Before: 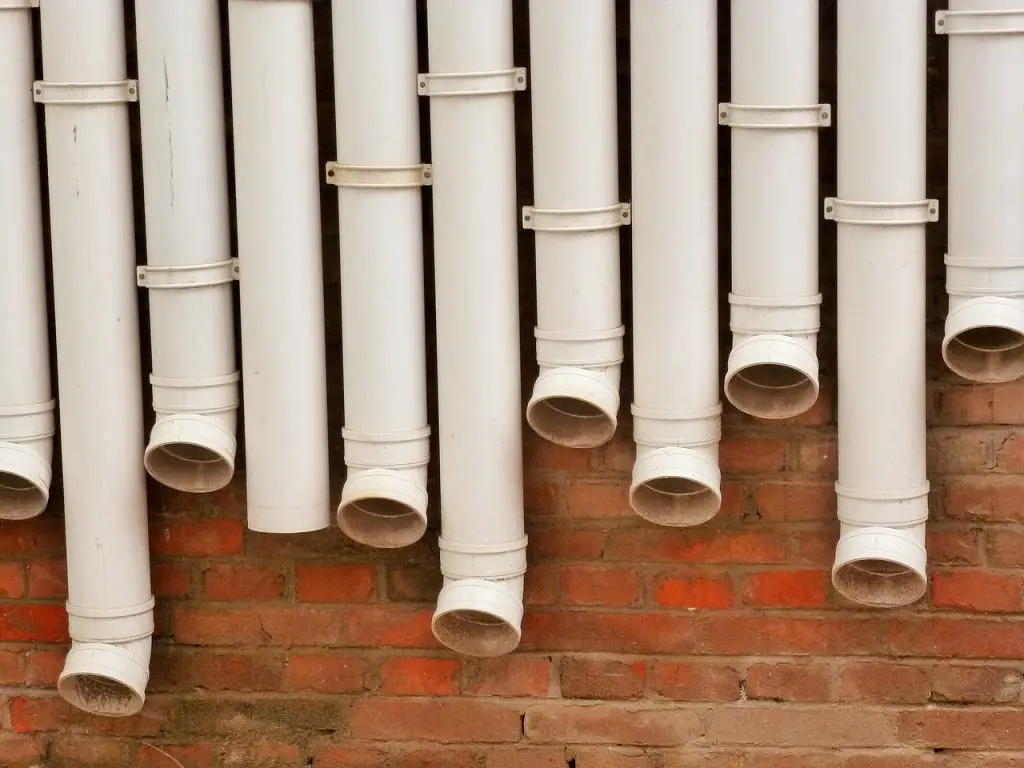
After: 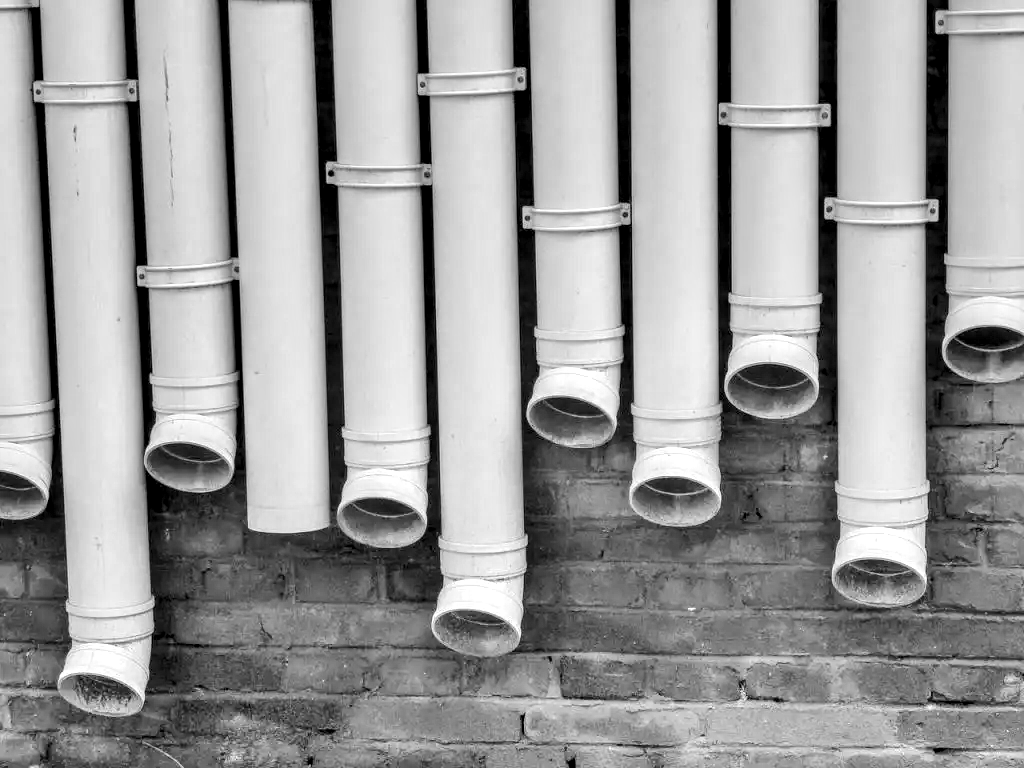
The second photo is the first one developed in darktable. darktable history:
local contrast: highlights 19%, detail 186%
monochrome: a 30.25, b 92.03
contrast brightness saturation: contrast 0.08, saturation 0.2
color zones: curves: ch0 [(0.257, 0.558) (0.75, 0.565)]; ch1 [(0.004, 0.857) (0.14, 0.416) (0.257, 0.695) (0.442, 0.032) (0.736, 0.266) (0.891, 0.741)]; ch2 [(0, 0.623) (0.112, 0.436) (0.271, 0.474) (0.516, 0.64) (0.743, 0.286)]
color balance rgb: perceptual saturation grading › global saturation 25%, perceptual brilliance grading › mid-tones 10%, perceptual brilliance grading › shadows 15%, global vibrance 20%
